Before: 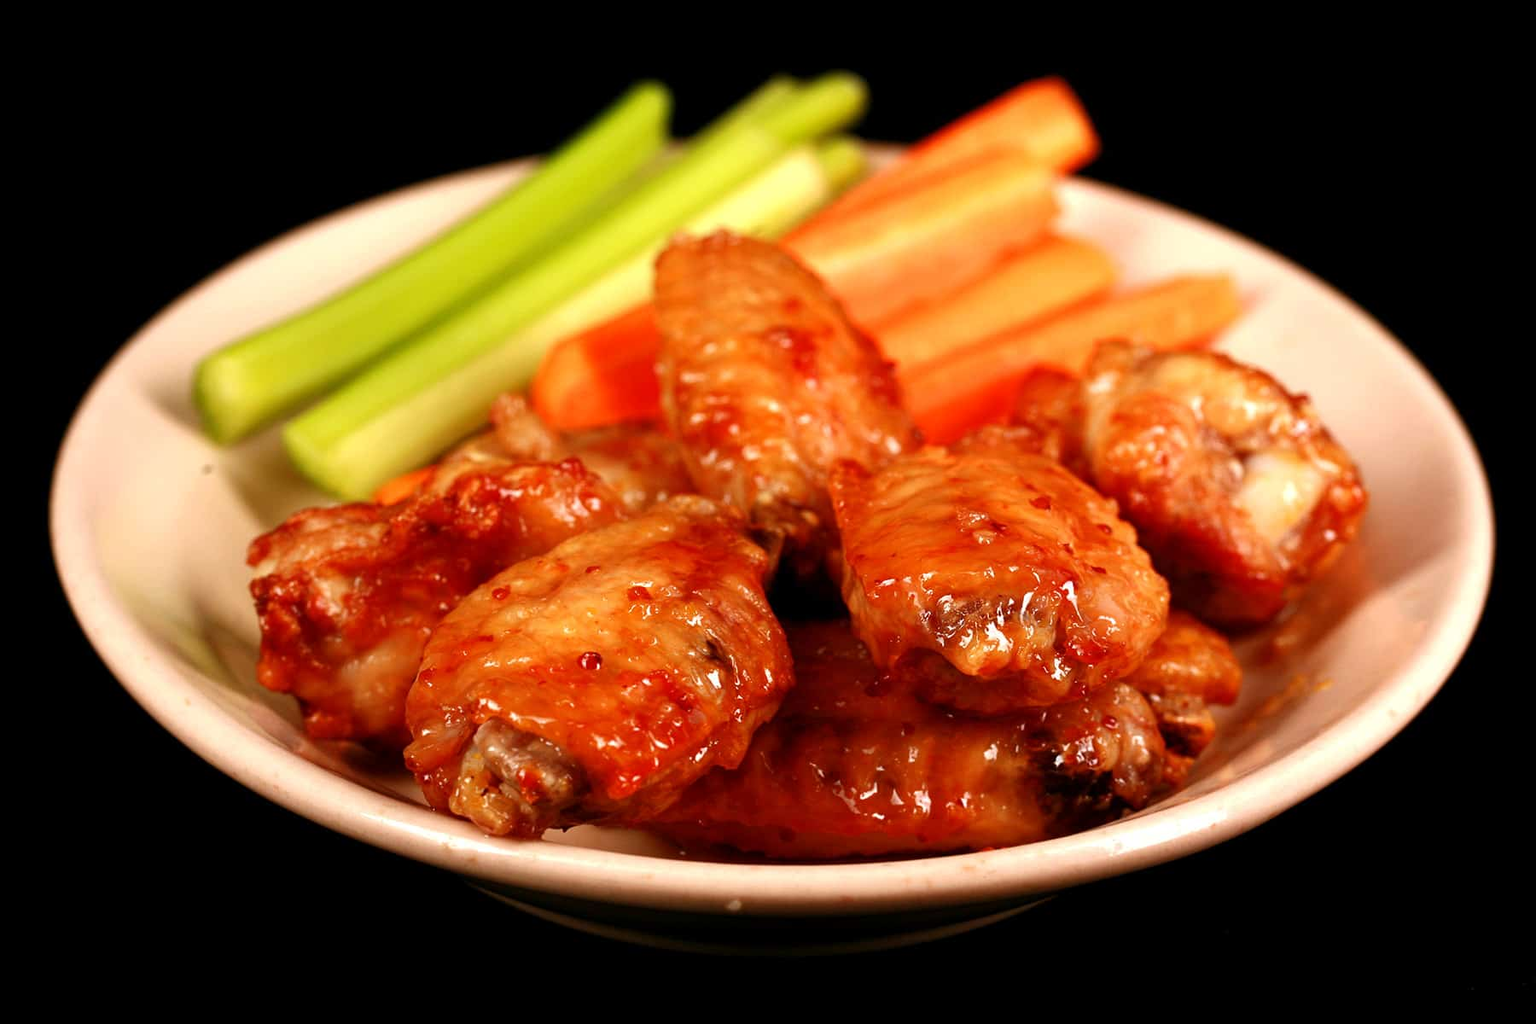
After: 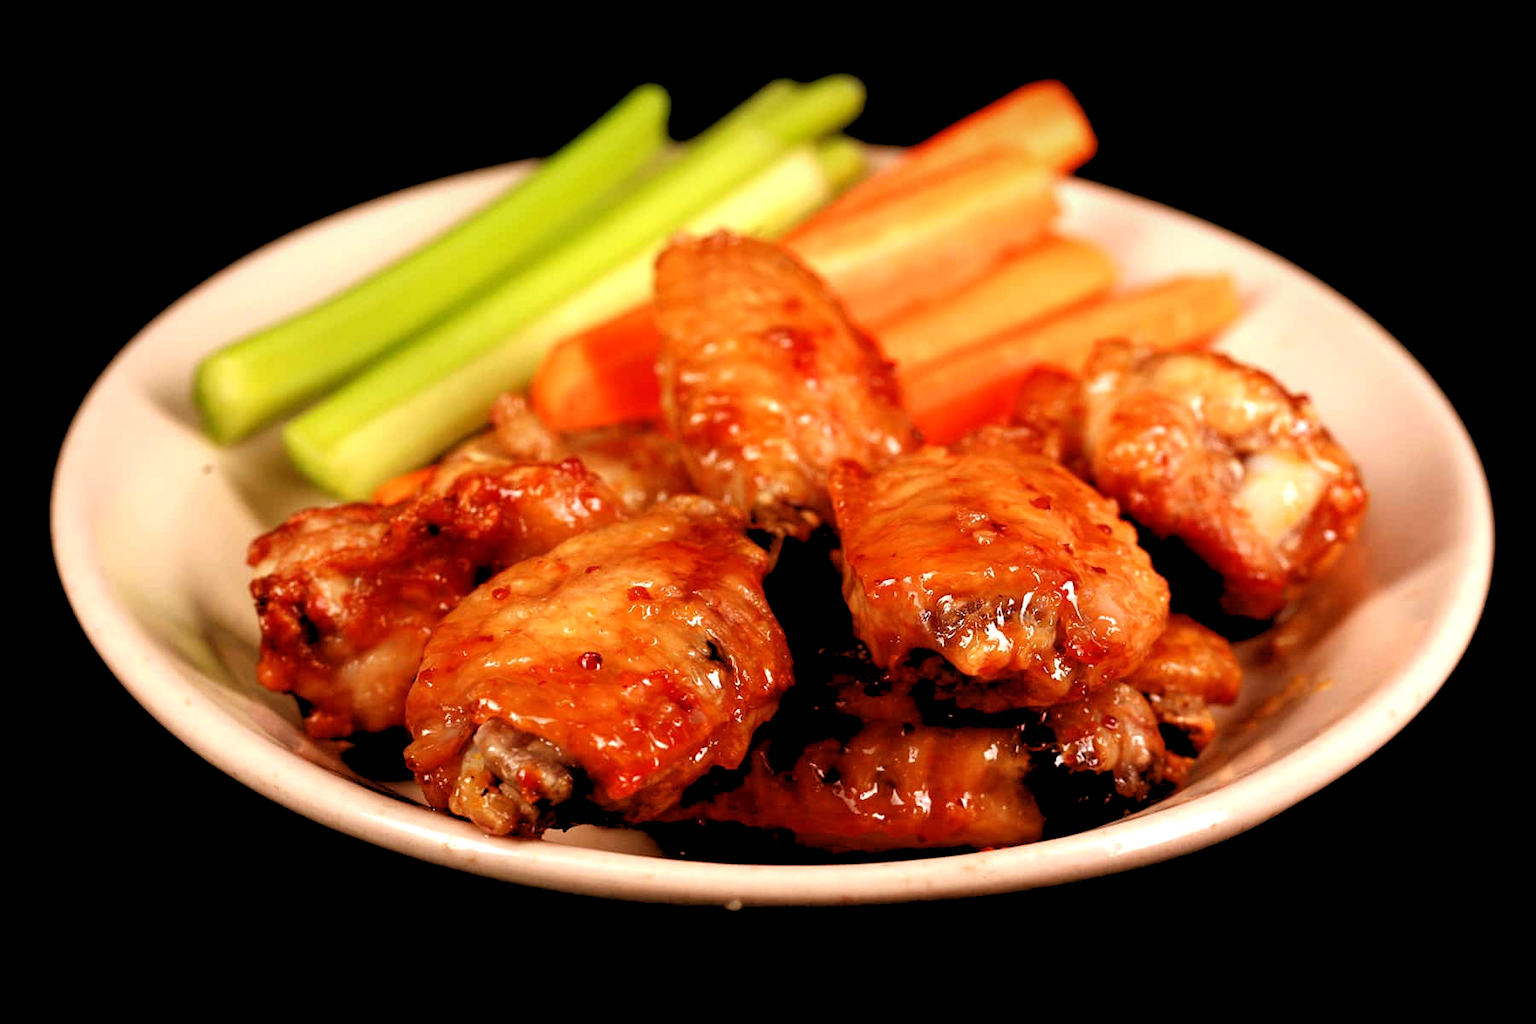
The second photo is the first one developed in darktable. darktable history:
vignetting: fall-off start 97.52%, fall-off radius 100%, brightness -0.574, saturation 0, center (-0.027, 0.404), width/height ratio 1.368, unbound false
rgb levels: levels [[0.029, 0.461, 0.922], [0, 0.5, 1], [0, 0.5, 1]]
